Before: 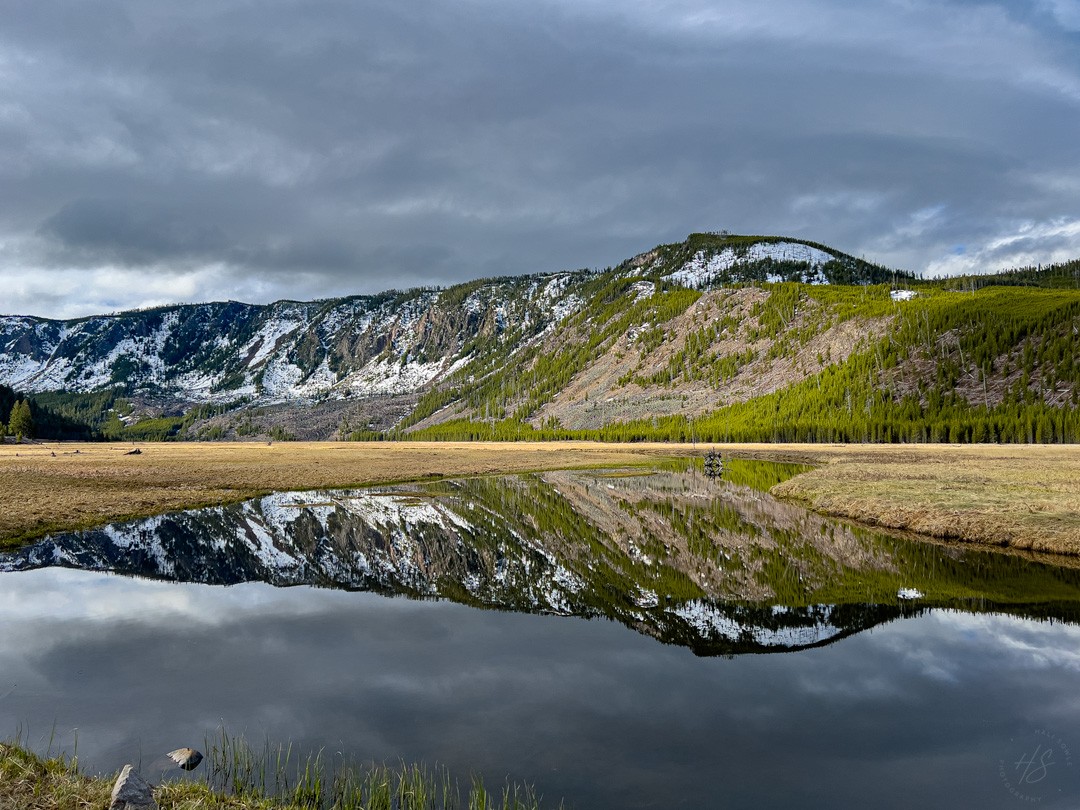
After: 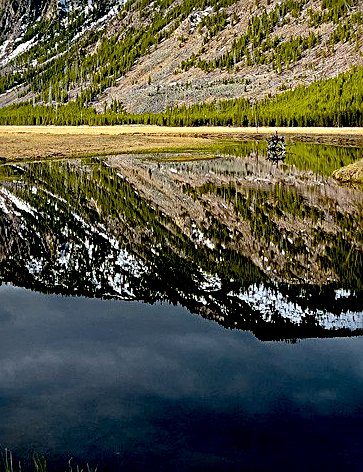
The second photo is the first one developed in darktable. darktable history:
sharpen: on, module defaults
crop: left 40.479%, top 39.034%, right 25.857%, bottom 2.672%
exposure: black level correction 0.046, exposure 0.012 EV, compensate exposure bias true, compensate highlight preservation false
tone equalizer: -8 EV -0.41 EV, -7 EV -0.411 EV, -6 EV -0.348 EV, -5 EV -0.197 EV, -3 EV 0.188 EV, -2 EV 0.308 EV, -1 EV 0.38 EV, +0 EV 0.435 EV
